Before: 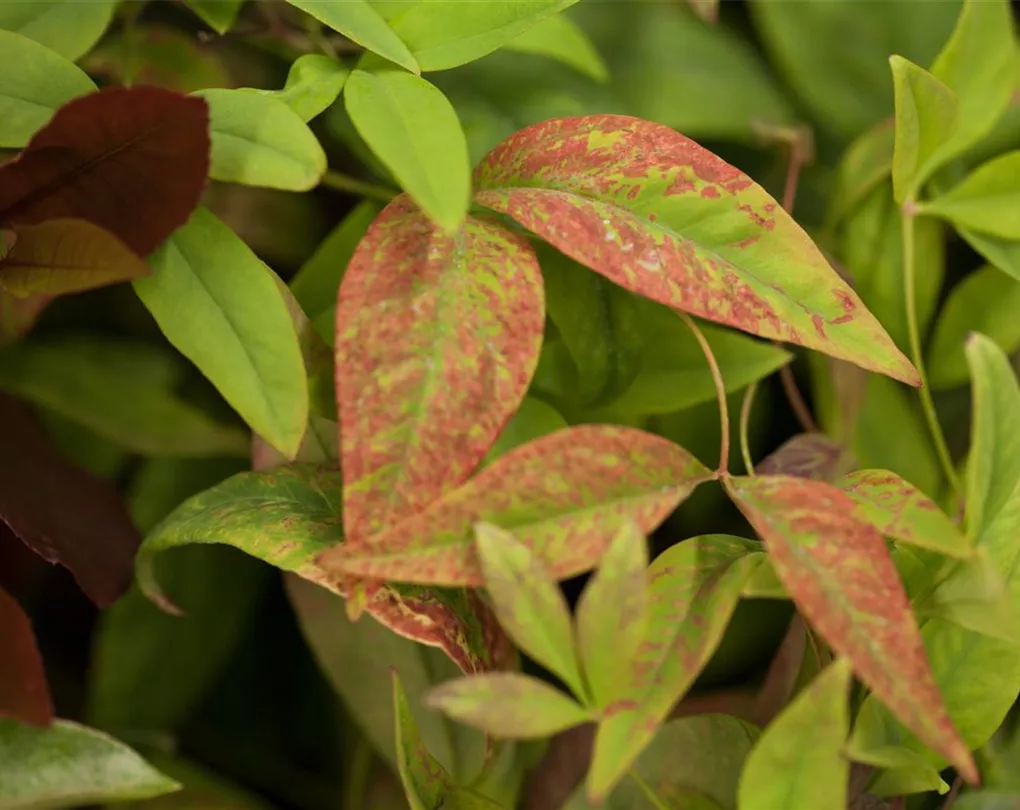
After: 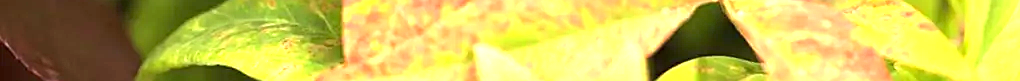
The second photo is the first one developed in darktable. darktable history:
exposure: black level correction 0, exposure 2 EV, compensate highlight preservation false
crop and rotate: top 59.084%, bottom 30.916%
sharpen: on, module defaults
